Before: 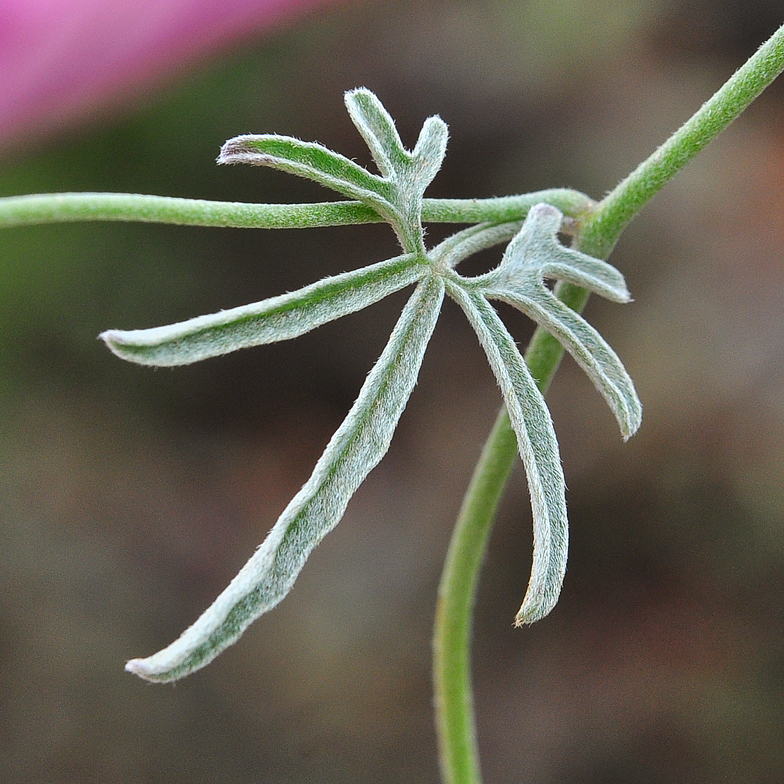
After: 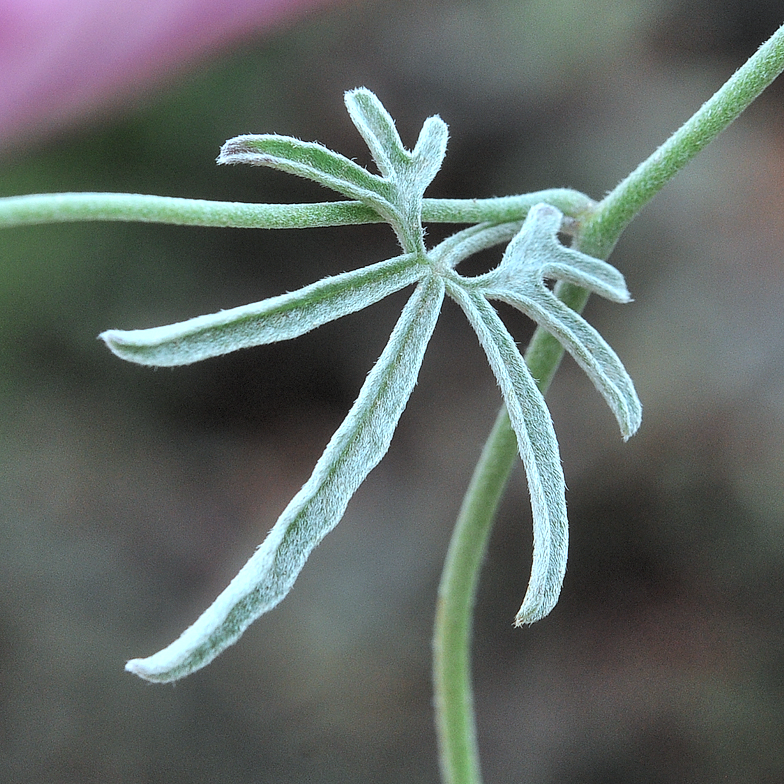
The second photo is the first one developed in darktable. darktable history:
color correction: highlights a* -12.64, highlights b* -18.1, saturation 0.7
rgb levels: levels [[0.01, 0.419, 0.839], [0, 0.5, 1], [0, 0.5, 1]]
bloom: size 3%, threshold 100%, strength 0%
